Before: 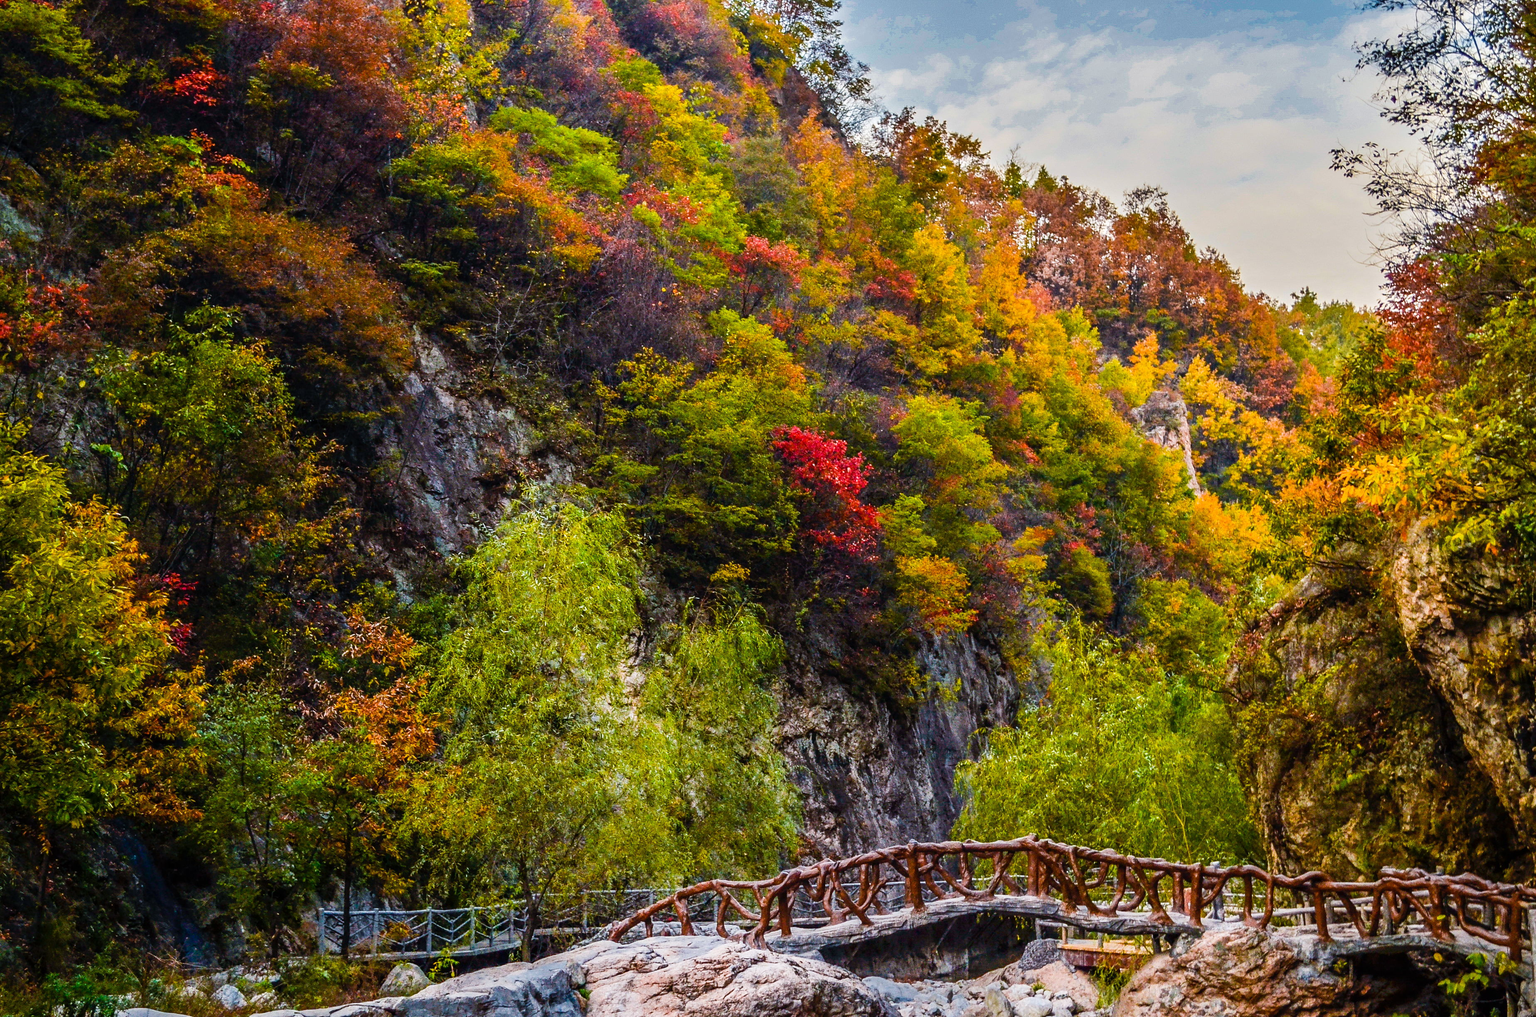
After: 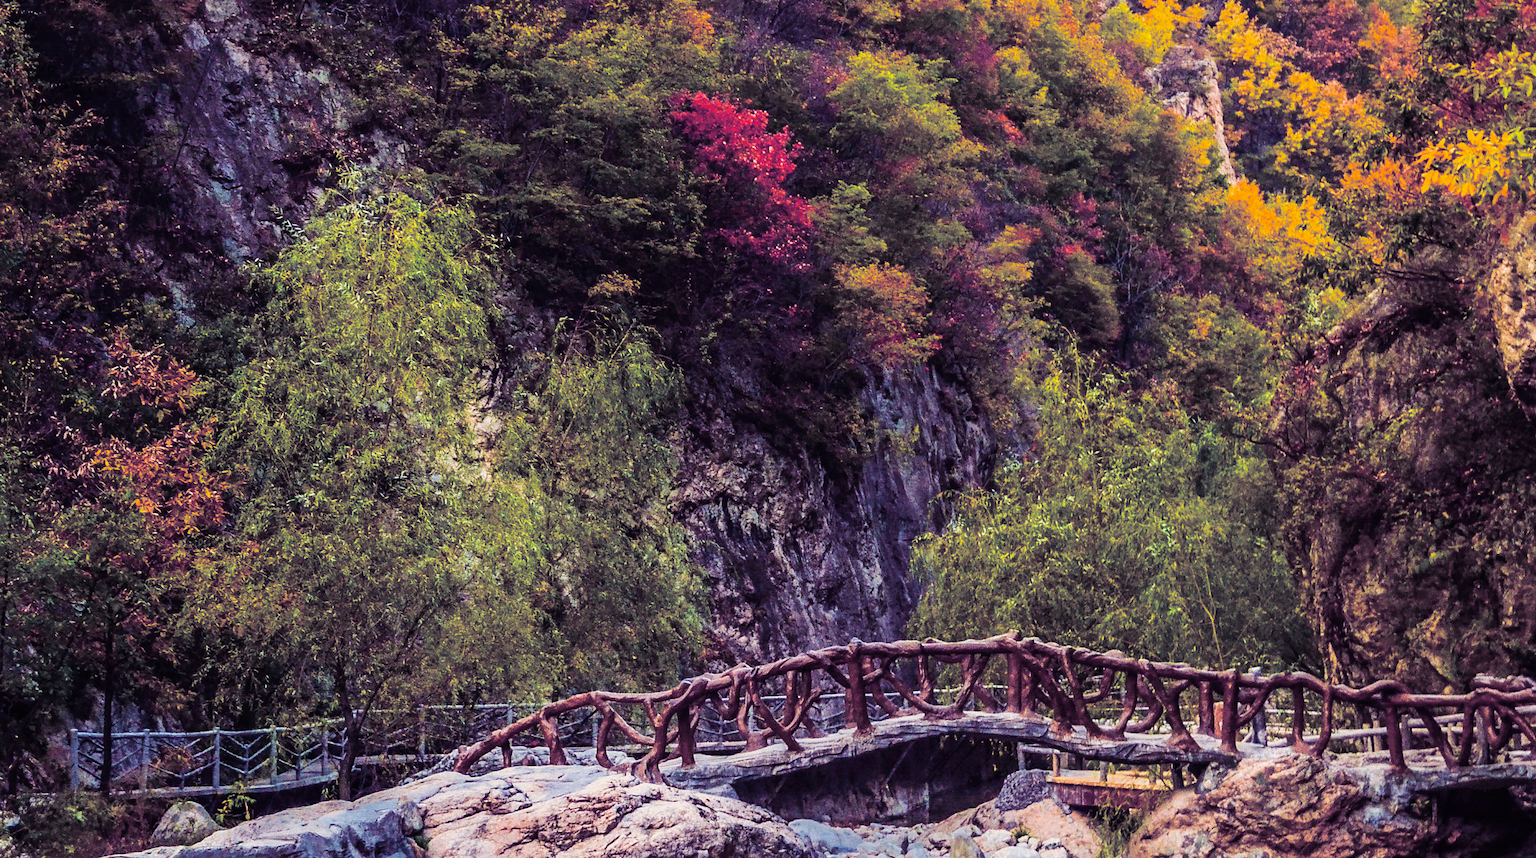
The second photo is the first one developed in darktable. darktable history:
contrast brightness saturation: contrast -0.02, brightness -0.01, saturation 0.03
crop and rotate: left 17.299%, top 35.115%, right 7.015%, bottom 1.024%
split-toning: shadows › hue 255.6°, shadows › saturation 0.66, highlights › hue 43.2°, highlights › saturation 0.68, balance -50.1
velvia: on, module defaults
